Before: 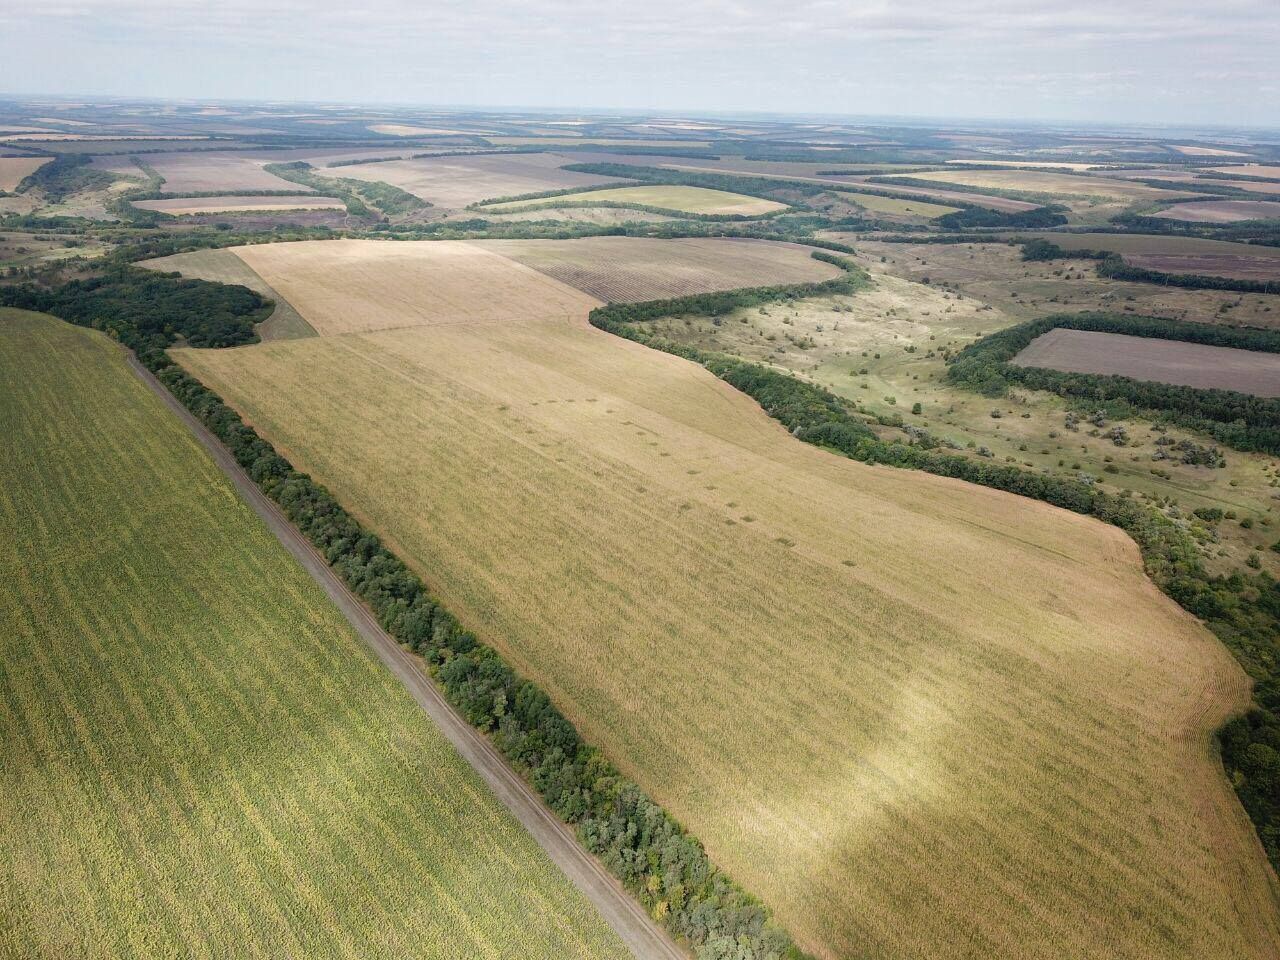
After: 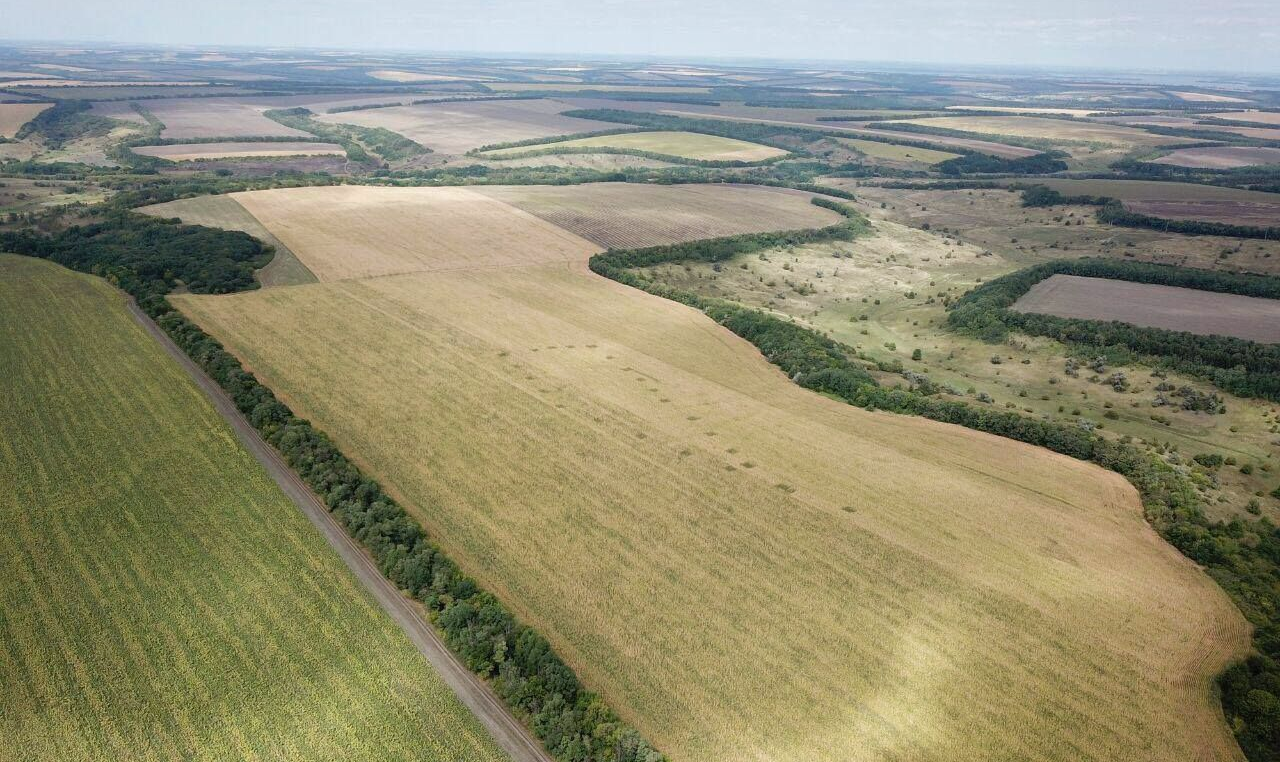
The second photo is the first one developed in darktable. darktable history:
crop and rotate: top 5.667%, bottom 14.937%
white balance: red 0.986, blue 1.01
